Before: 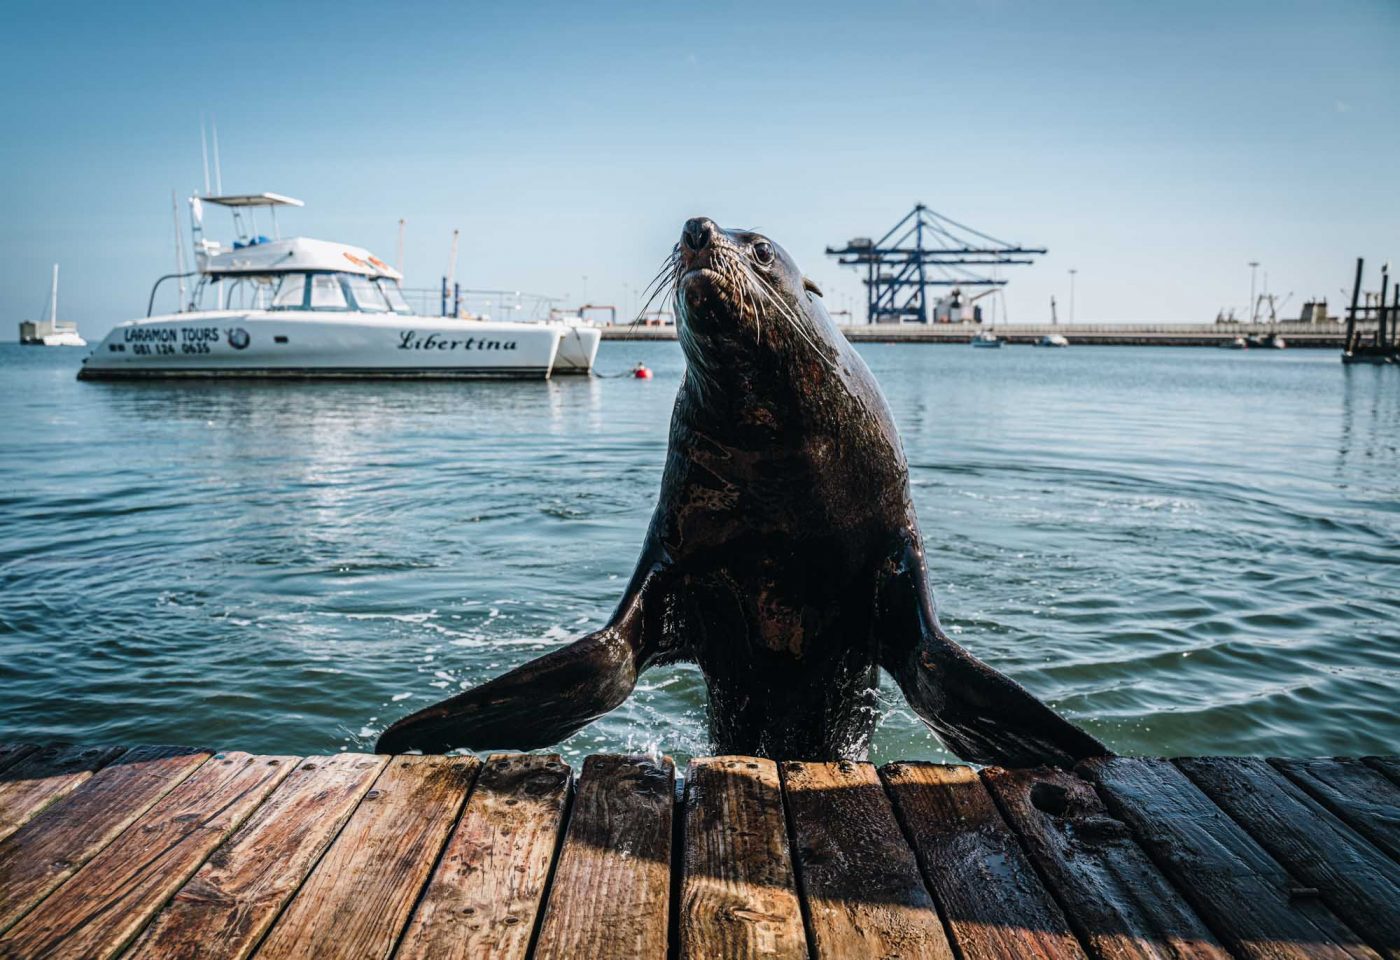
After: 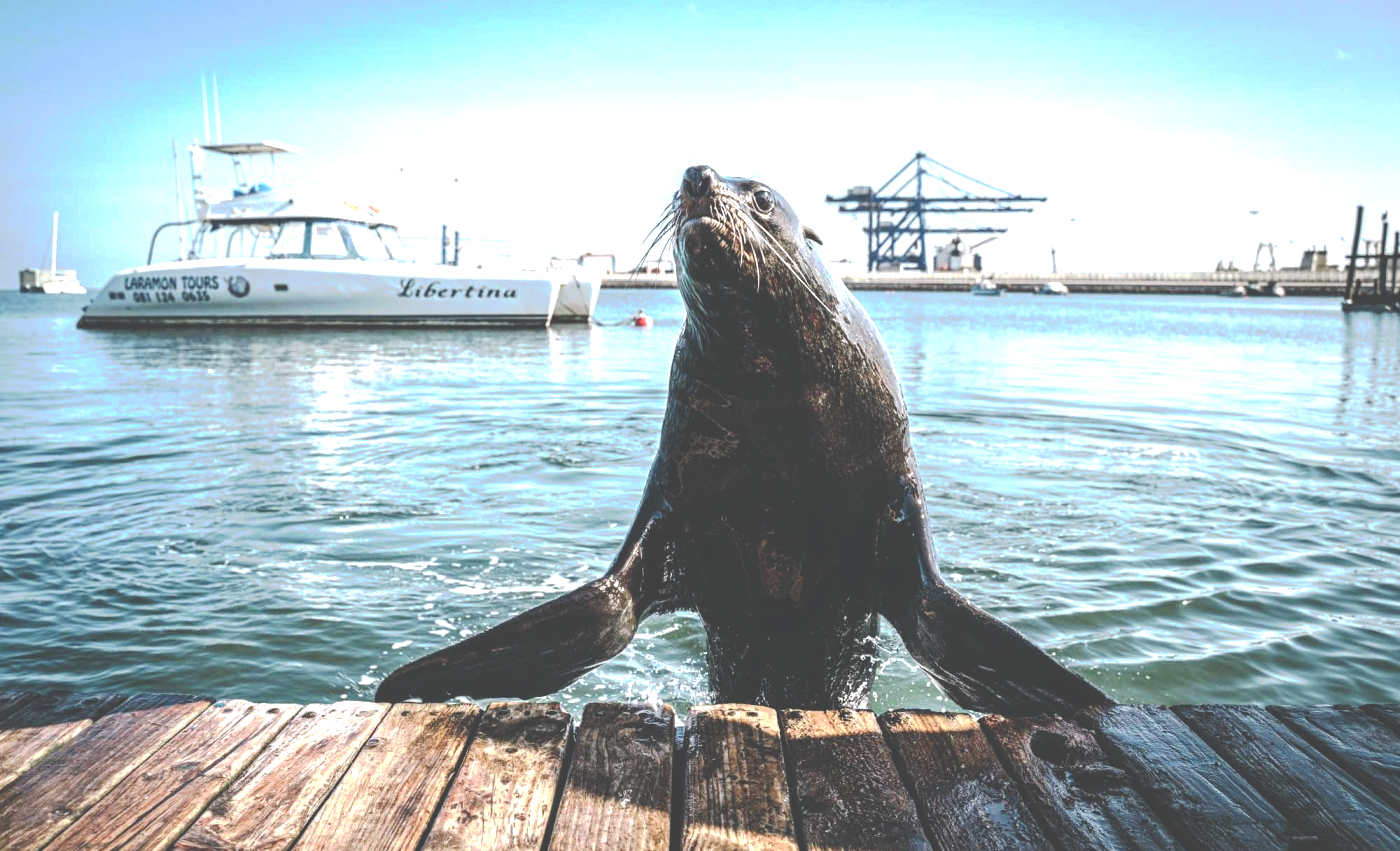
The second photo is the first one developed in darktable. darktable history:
exposure: black level correction 0, exposure 1.001 EV, compensate exposure bias true, compensate highlight preservation false
tone curve: curves: ch0 [(0, 0) (0.003, 0.264) (0.011, 0.264) (0.025, 0.265) (0.044, 0.269) (0.069, 0.273) (0.1, 0.28) (0.136, 0.292) (0.177, 0.309) (0.224, 0.336) (0.277, 0.371) (0.335, 0.412) (0.399, 0.469) (0.468, 0.533) (0.543, 0.595) (0.623, 0.66) (0.709, 0.73) (0.801, 0.8) (0.898, 0.854) (1, 1)], preserve colors none
color balance rgb: linear chroma grading › global chroma 25.345%, perceptual saturation grading › global saturation -32.749%
crop and rotate: top 5.44%, bottom 5.911%
